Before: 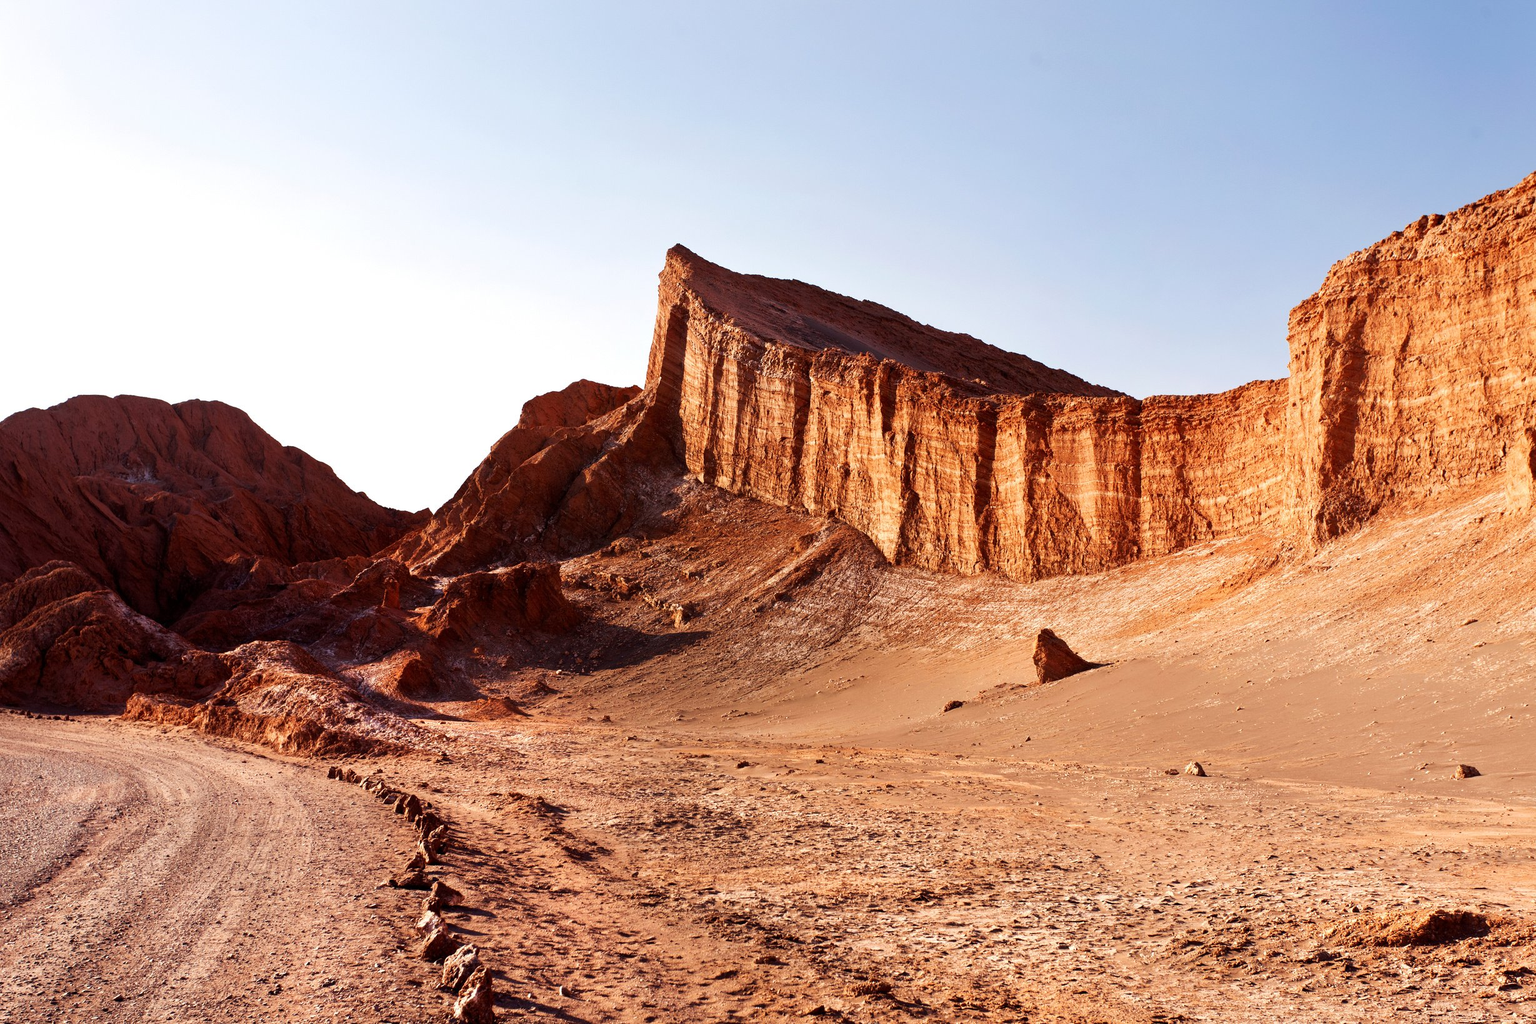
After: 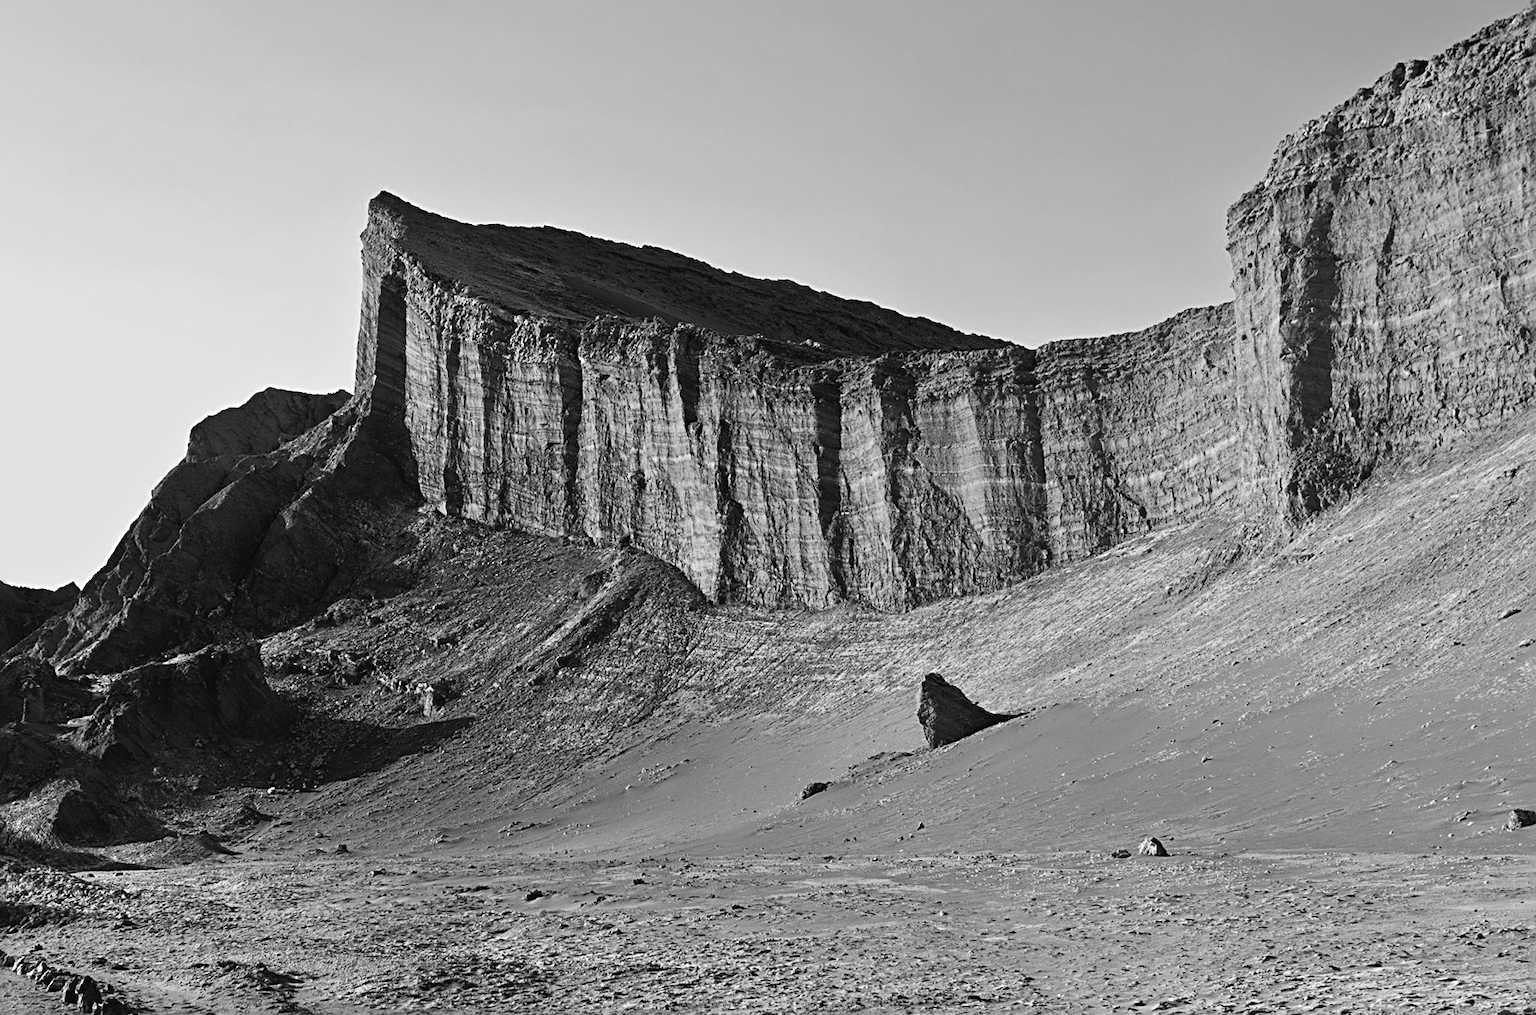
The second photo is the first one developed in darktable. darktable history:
white balance: red 0.766, blue 1.537
crop: left 23.095%, top 5.827%, bottom 11.854%
haze removal: compatibility mode true, adaptive false
contrast brightness saturation: contrast -0.08, brightness -0.04, saturation -0.11
rotate and perspective: rotation -5°, crop left 0.05, crop right 0.952, crop top 0.11, crop bottom 0.89
monochrome: a 32, b 64, size 2.3
sharpen: radius 3.119
